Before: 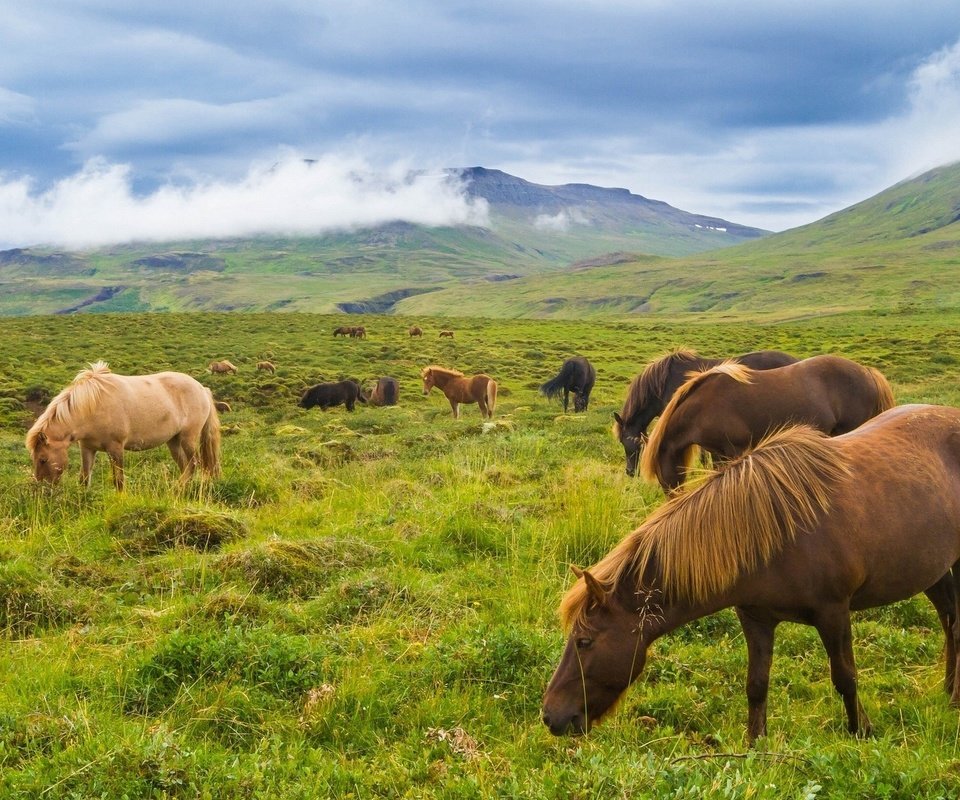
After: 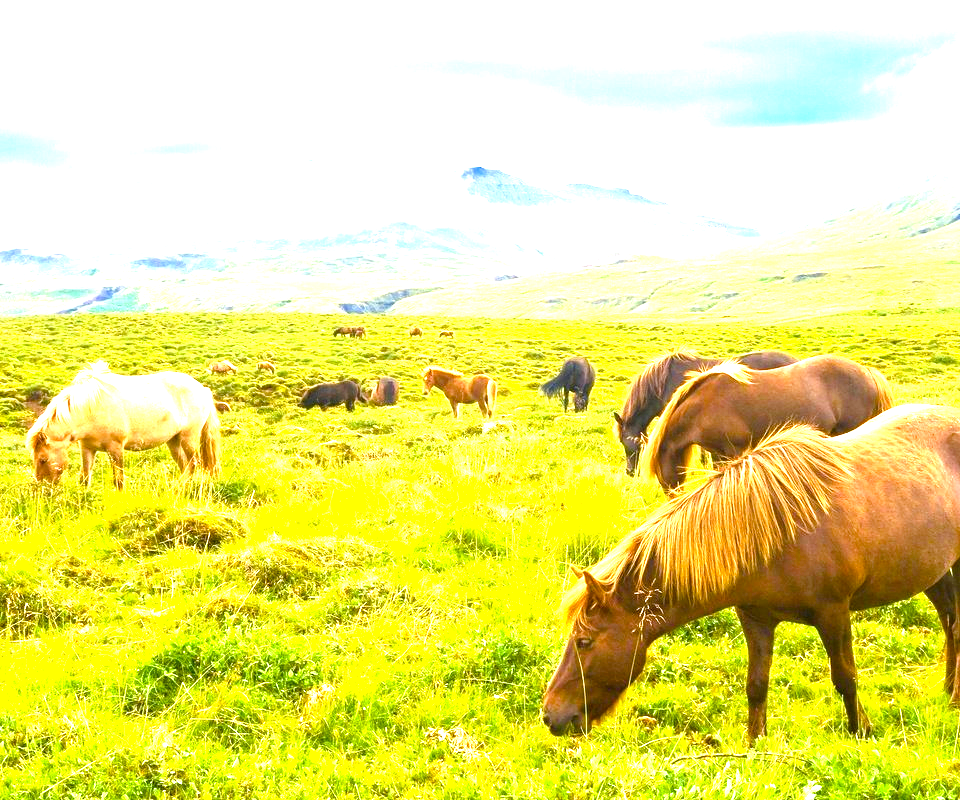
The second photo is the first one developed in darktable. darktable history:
color balance rgb: shadows lift › chroma 0.983%, shadows lift › hue 111.39°, perceptual saturation grading › global saturation 20%, perceptual saturation grading › highlights -25.384%, perceptual saturation grading › shadows 49.97%, perceptual brilliance grading › global brilliance 17.525%, global vibrance 20%
exposure: black level correction 0, exposure 1.62 EV, compensate highlight preservation false
